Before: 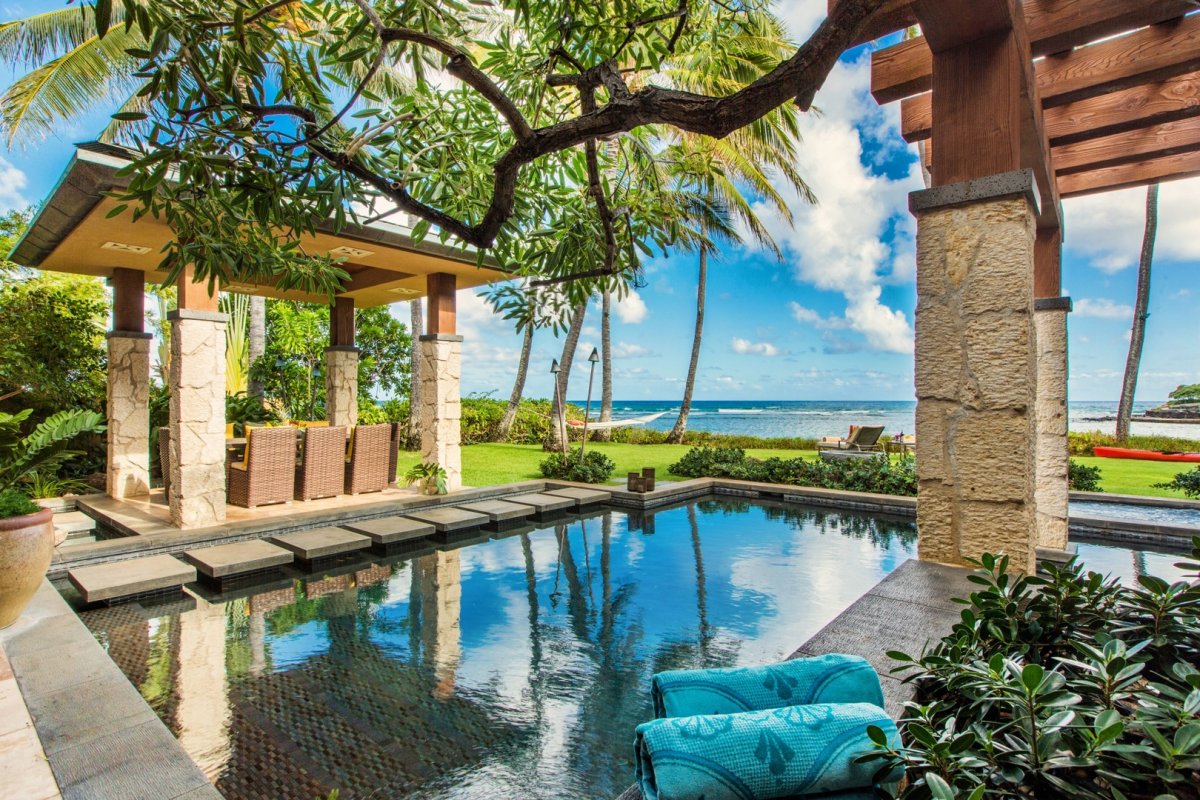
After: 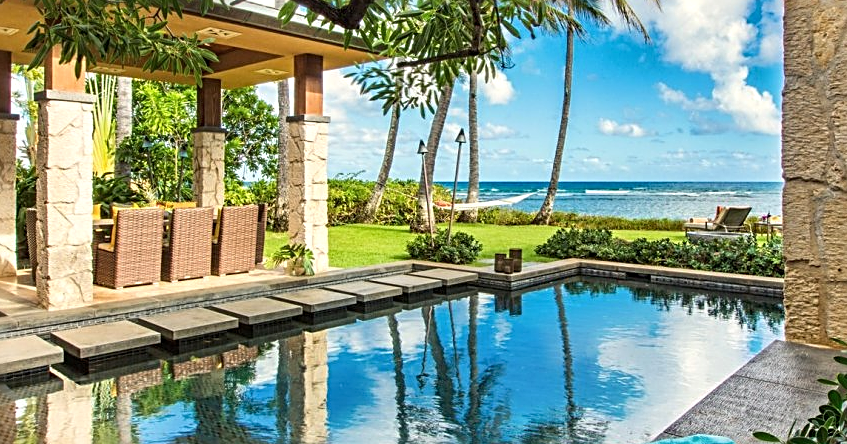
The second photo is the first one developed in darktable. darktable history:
crop: left 11.105%, top 27.405%, right 18.299%, bottom 16.985%
sharpen: radius 2.536, amount 0.619
exposure: exposure 0.21 EV, compensate highlight preservation false
